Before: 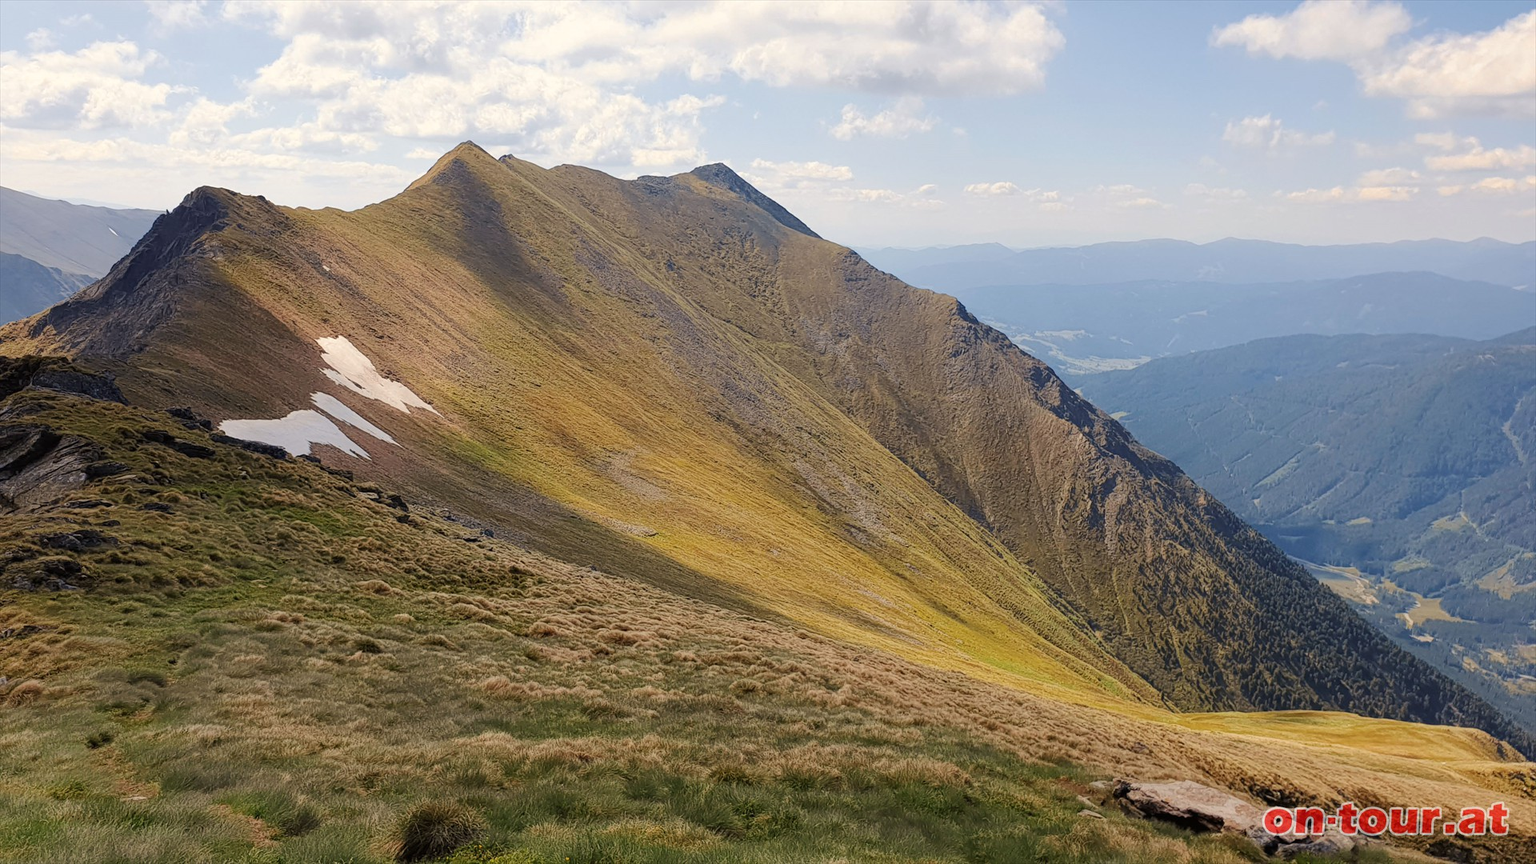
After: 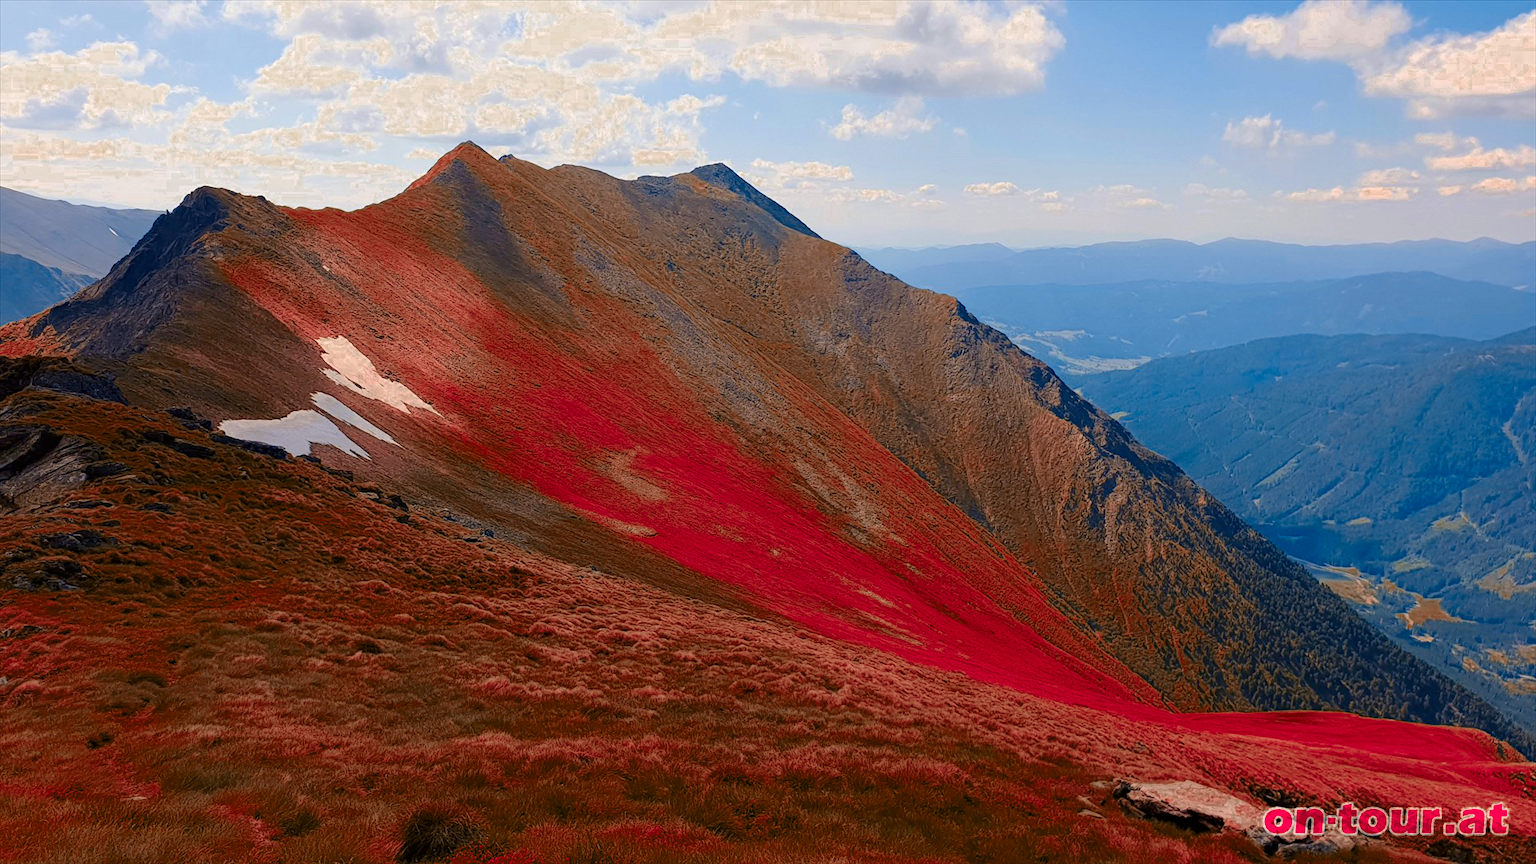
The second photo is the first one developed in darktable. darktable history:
color balance rgb: perceptual saturation grading › global saturation 30.641%, global vibrance 40.53%
haze removal: adaptive false
color zones: curves: ch0 [(0.006, 0.385) (0.143, 0.563) (0.243, 0.321) (0.352, 0.464) (0.516, 0.456) (0.625, 0.5) (0.75, 0.5) (0.875, 0.5)]; ch1 [(0, 0.5) (0.134, 0.504) (0.246, 0.463) (0.421, 0.515) (0.5, 0.56) (0.625, 0.5) (0.75, 0.5) (0.875, 0.5)]; ch2 [(0, 0.5) (0.131, 0.426) (0.307, 0.289) (0.38, 0.188) (0.513, 0.216) (0.625, 0.548) (0.75, 0.468) (0.838, 0.396) (0.971, 0.311)], mix 20.75%
contrast brightness saturation: brightness -0.099
